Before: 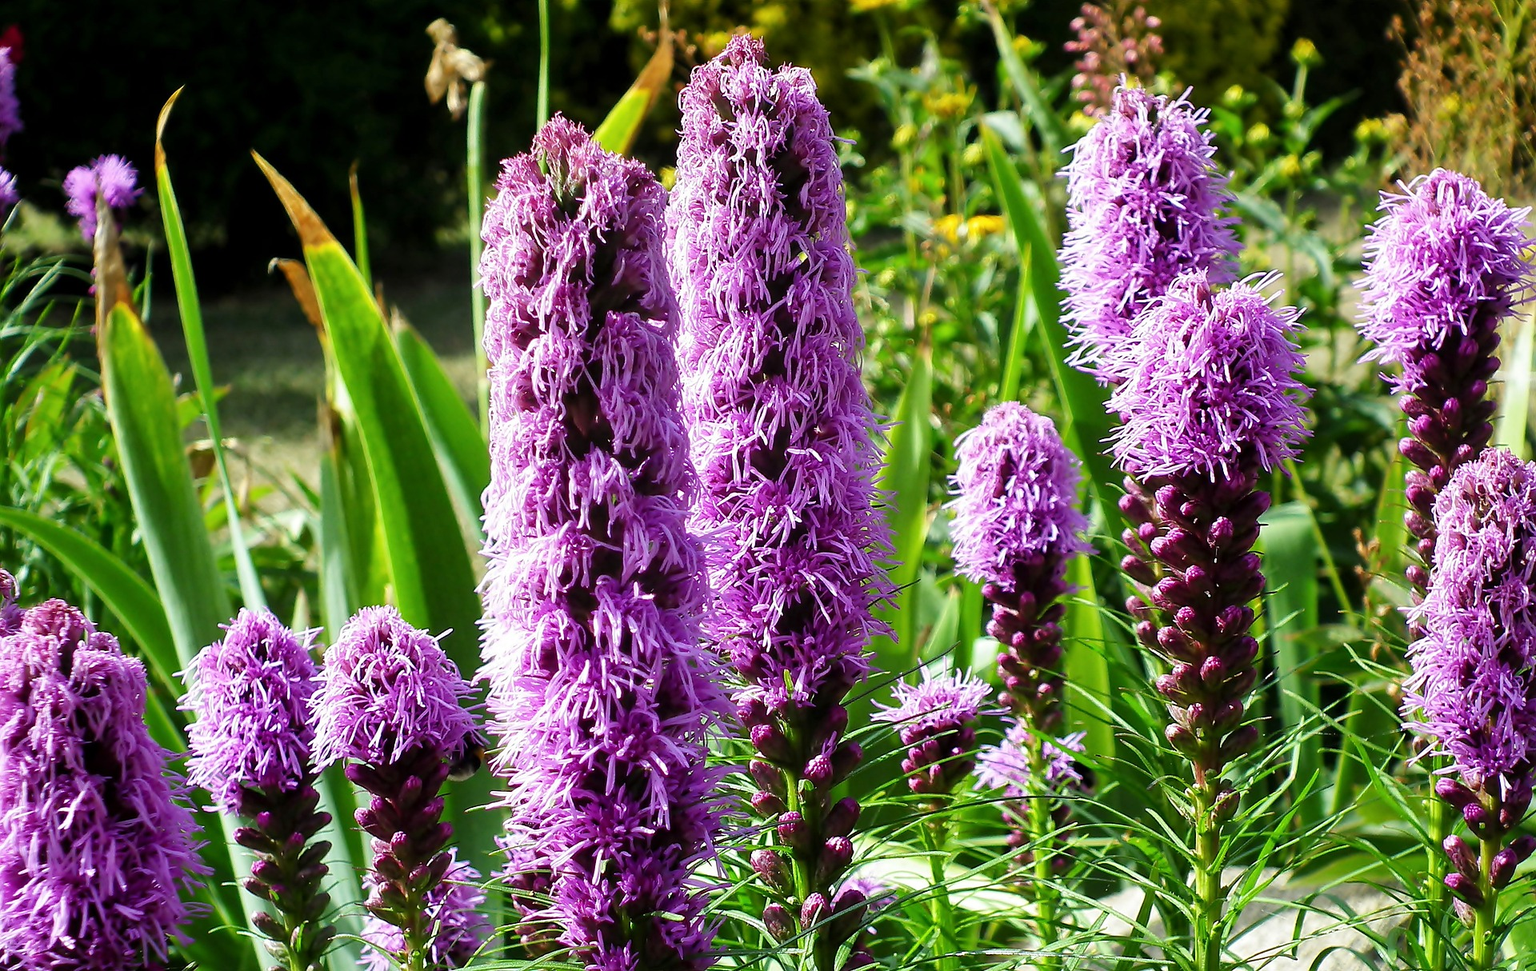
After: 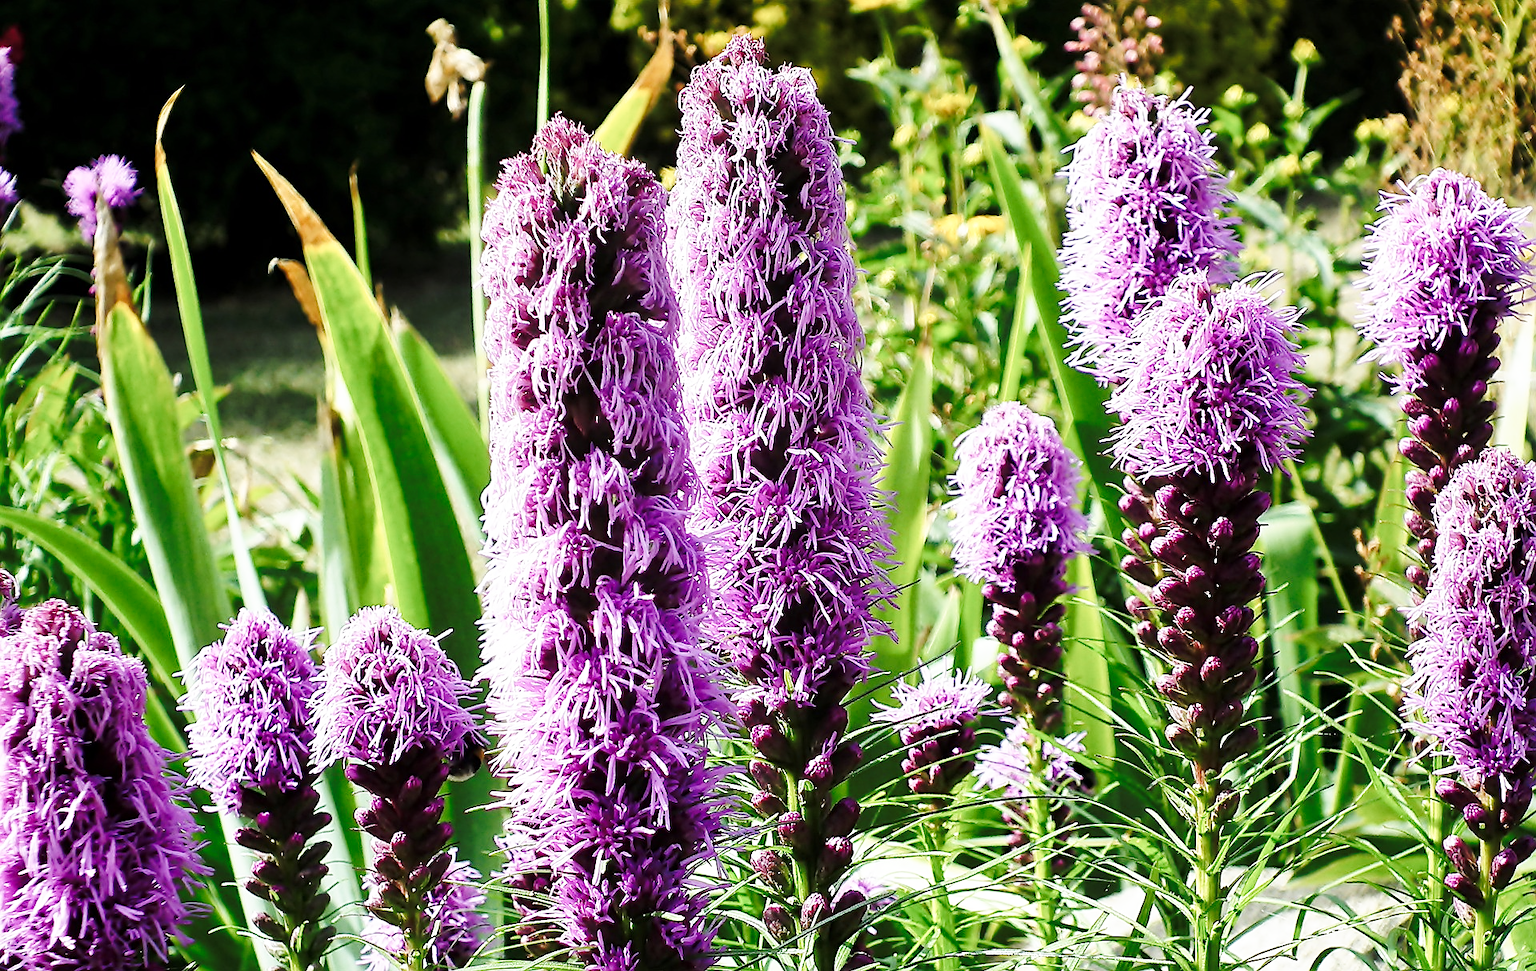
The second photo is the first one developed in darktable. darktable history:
contrast brightness saturation: contrast 0.06, brightness -0.01, saturation -0.23
tone curve: curves: ch0 [(0, 0) (0.003, 0.003) (0.011, 0.012) (0.025, 0.026) (0.044, 0.046) (0.069, 0.072) (0.1, 0.104) (0.136, 0.141) (0.177, 0.185) (0.224, 0.247) (0.277, 0.335) (0.335, 0.447) (0.399, 0.539) (0.468, 0.636) (0.543, 0.723) (0.623, 0.803) (0.709, 0.873) (0.801, 0.936) (0.898, 0.978) (1, 1)], preserve colors none
sharpen: on, module defaults
